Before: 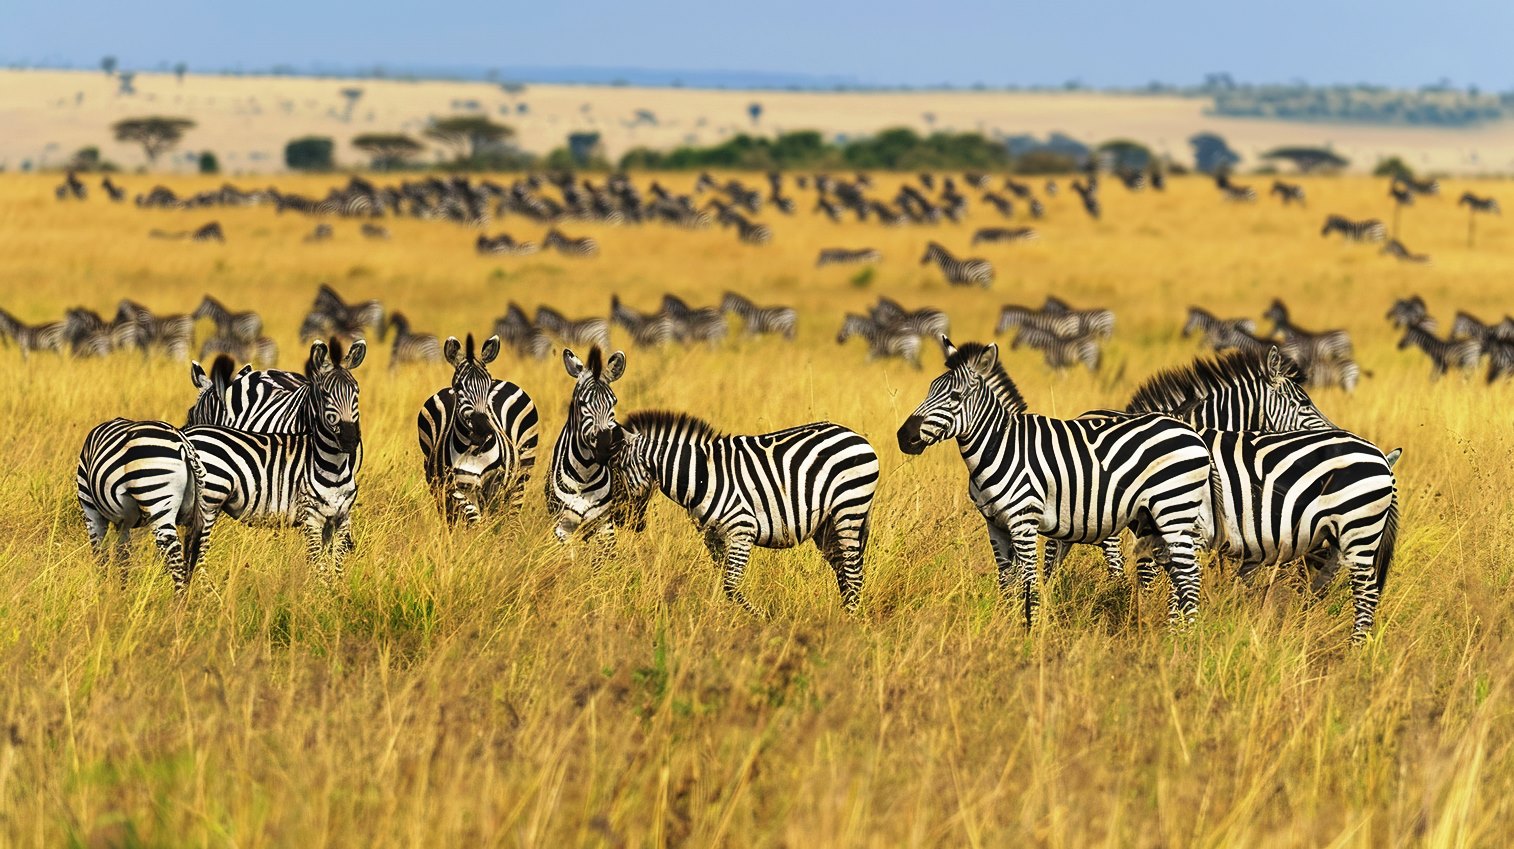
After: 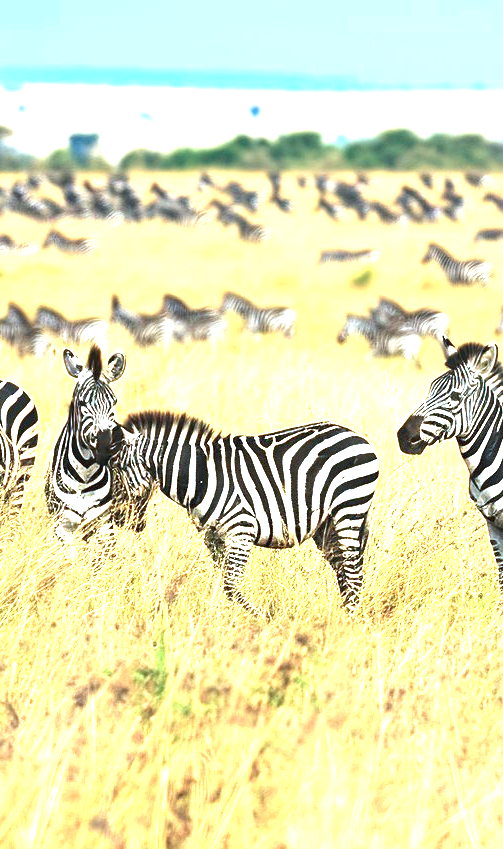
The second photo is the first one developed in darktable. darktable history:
exposure: black level correction 0, exposure 1.996 EV, compensate highlight preservation false
crop: left 33.036%, right 33.691%
color correction: highlights a* -8.94, highlights b* -23.45
